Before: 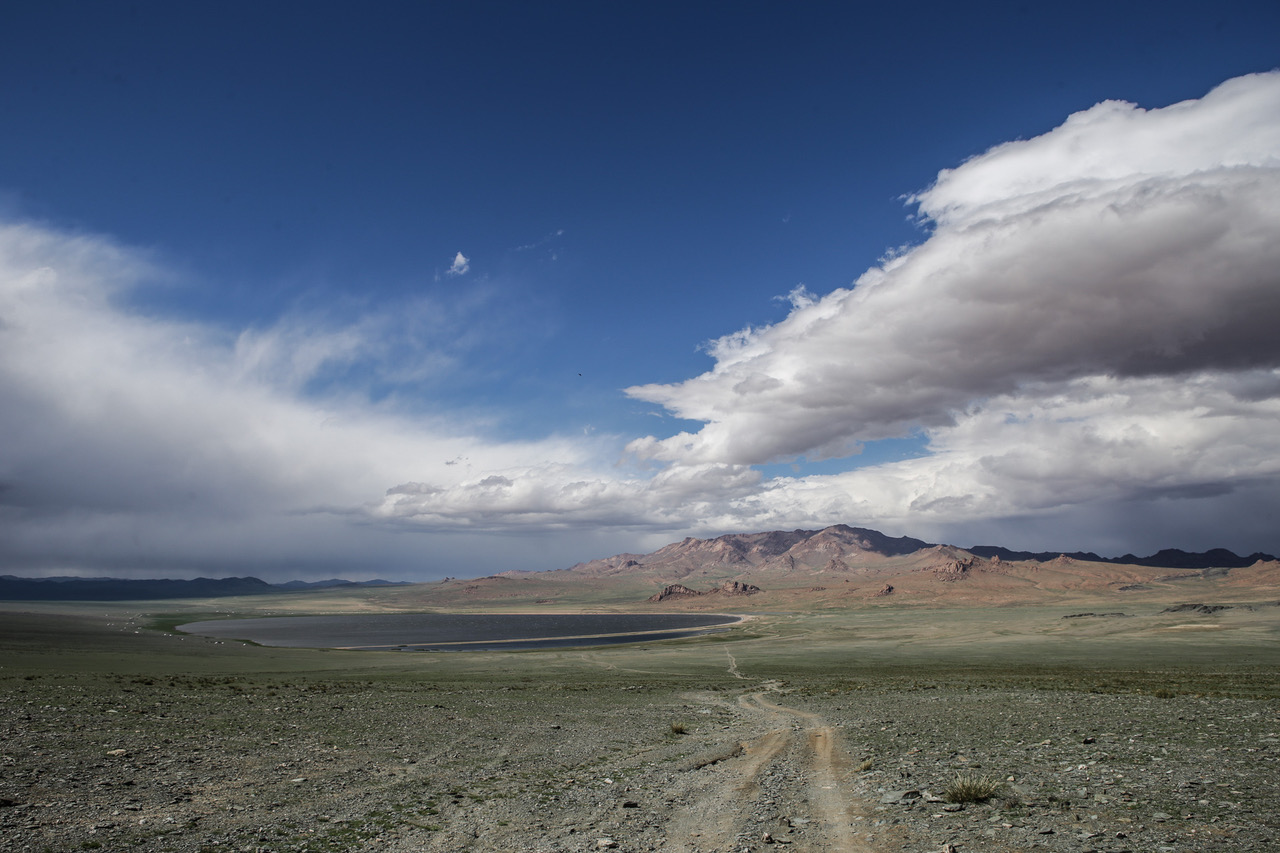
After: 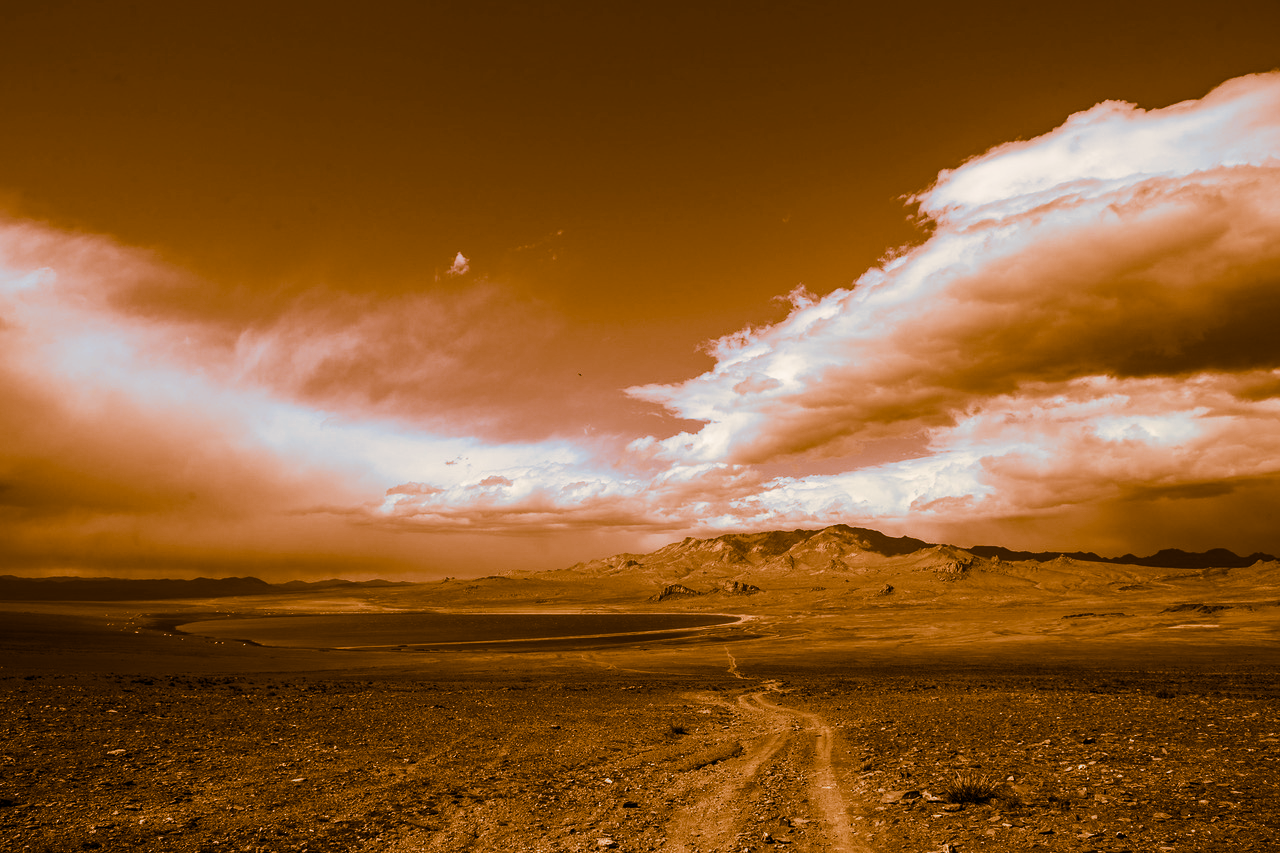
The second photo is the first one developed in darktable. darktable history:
split-toning: shadows › hue 26°, shadows › saturation 0.92, highlights › hue 40°, highlights › saturation 0.92, balance -63, compress 0%
contrast brightness saturation: contrast 0.2, brightness -0.11, saturation 0.1
